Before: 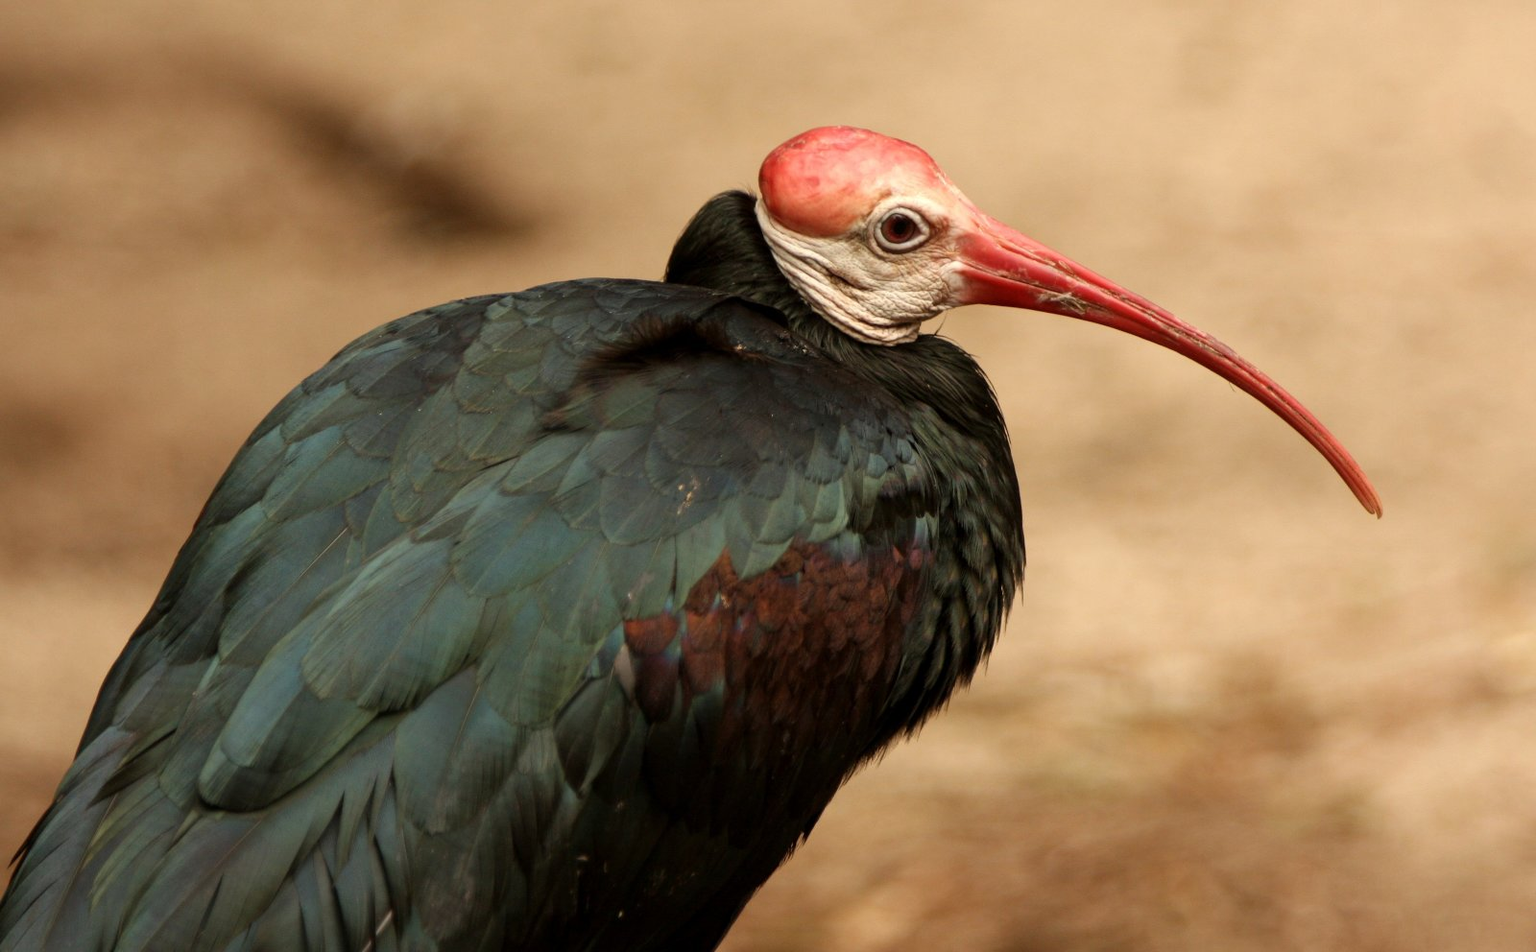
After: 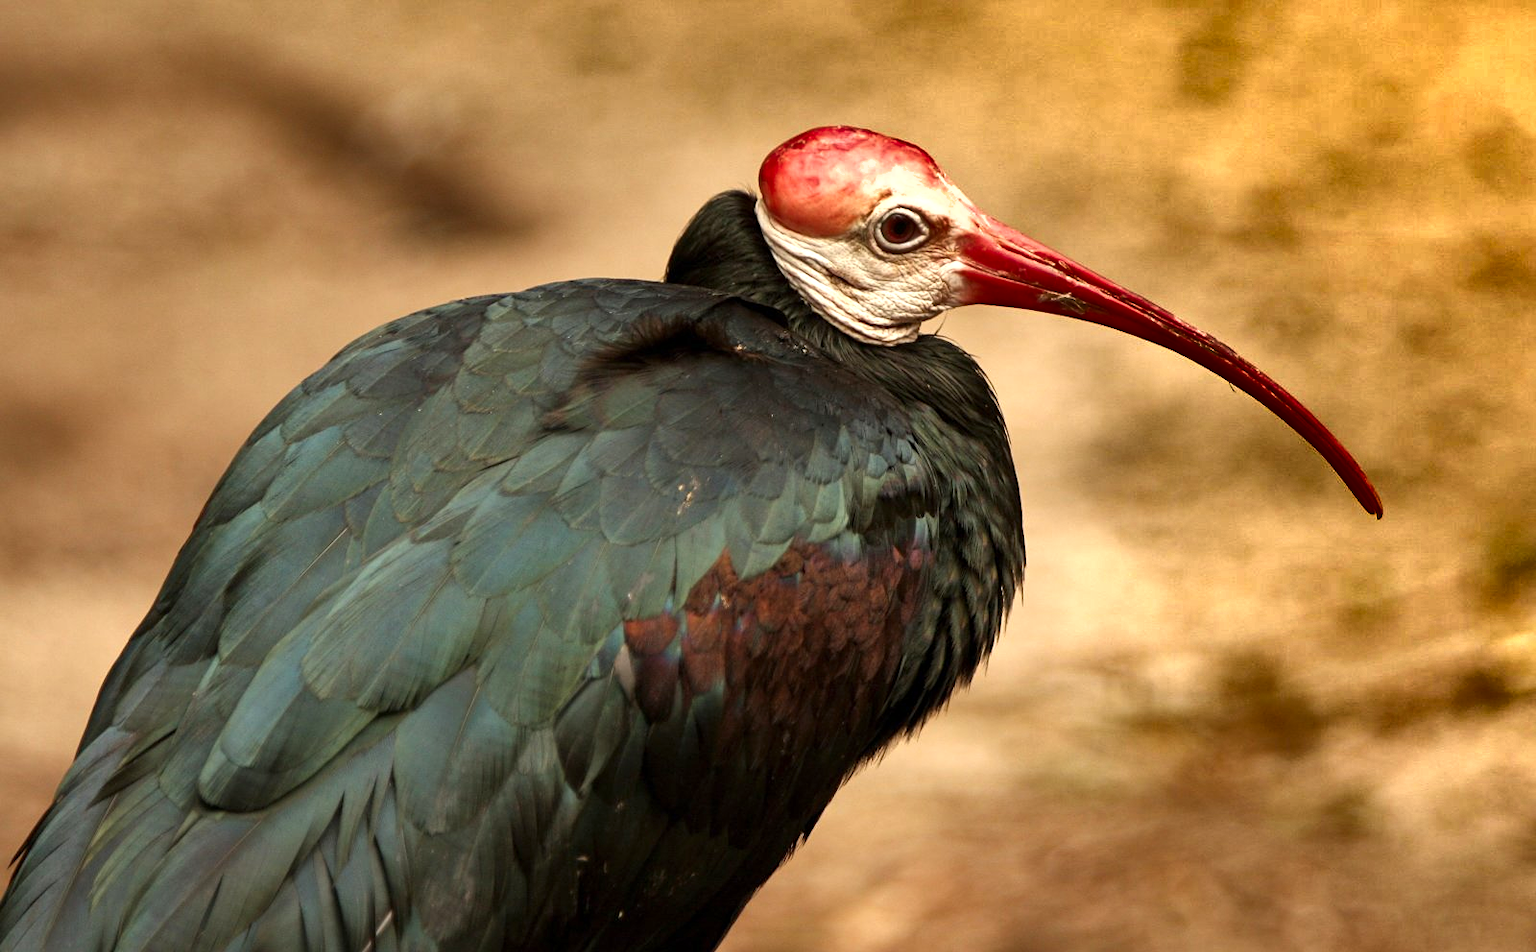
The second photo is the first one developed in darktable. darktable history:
exposure: exposure 0.6 EV, compensate highlight preservation false
sharpen: amount 0.2
shadows and highlights: shadows 19.13, highlights -83.41, soften with gaussian
